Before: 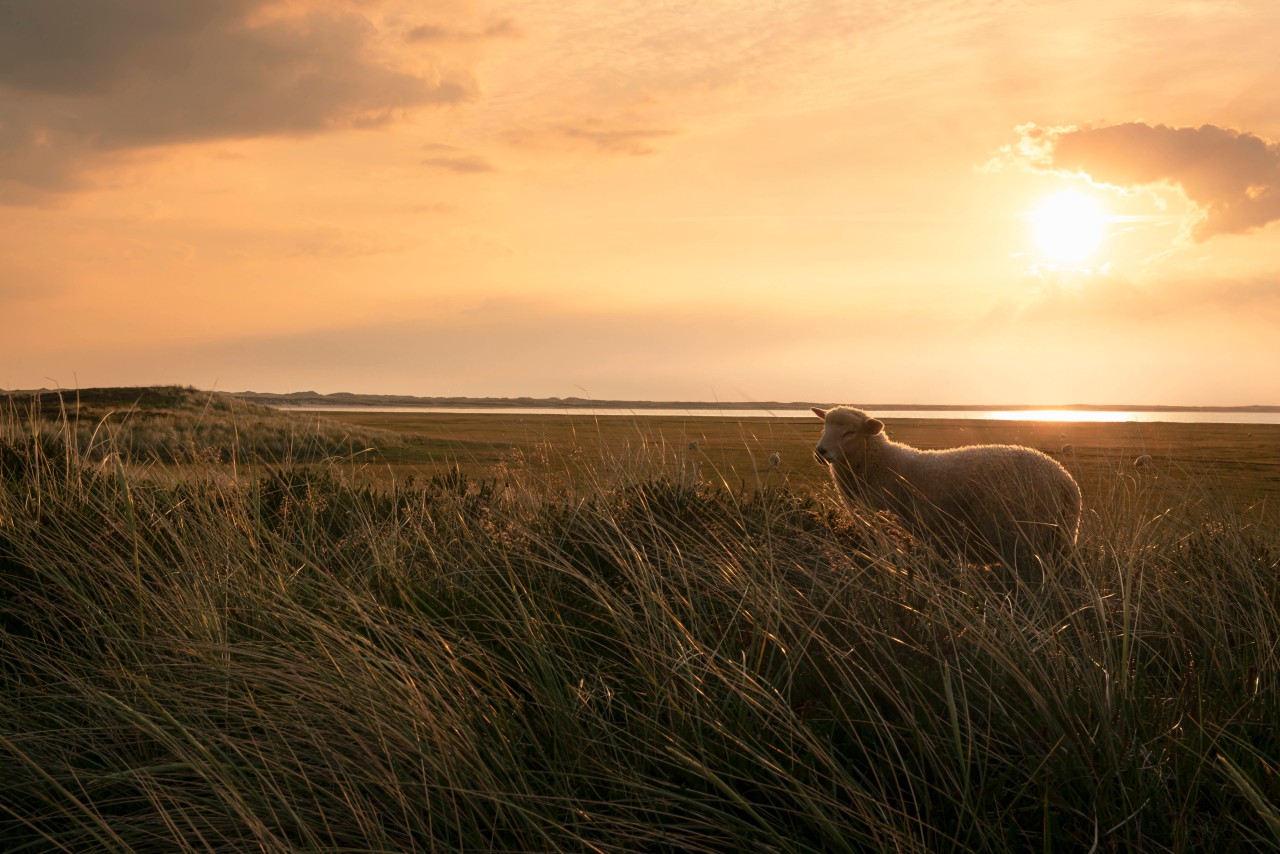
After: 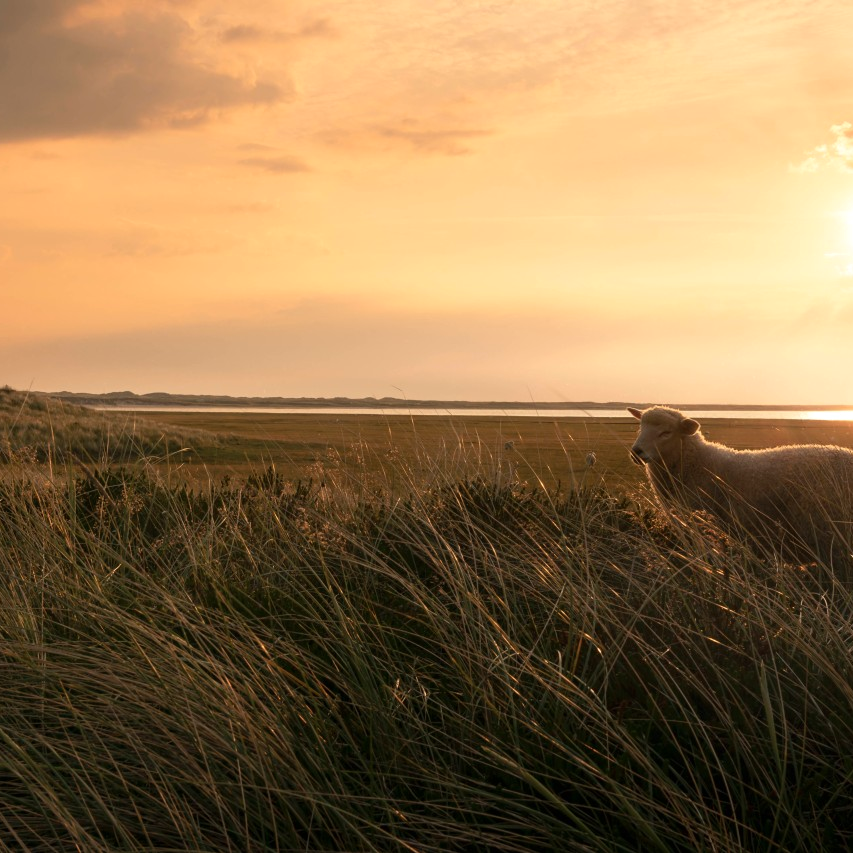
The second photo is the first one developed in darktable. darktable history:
crop and rotate: left 14.385%, right 18.948%
levels: levels [0, 0.492, 0.984]
